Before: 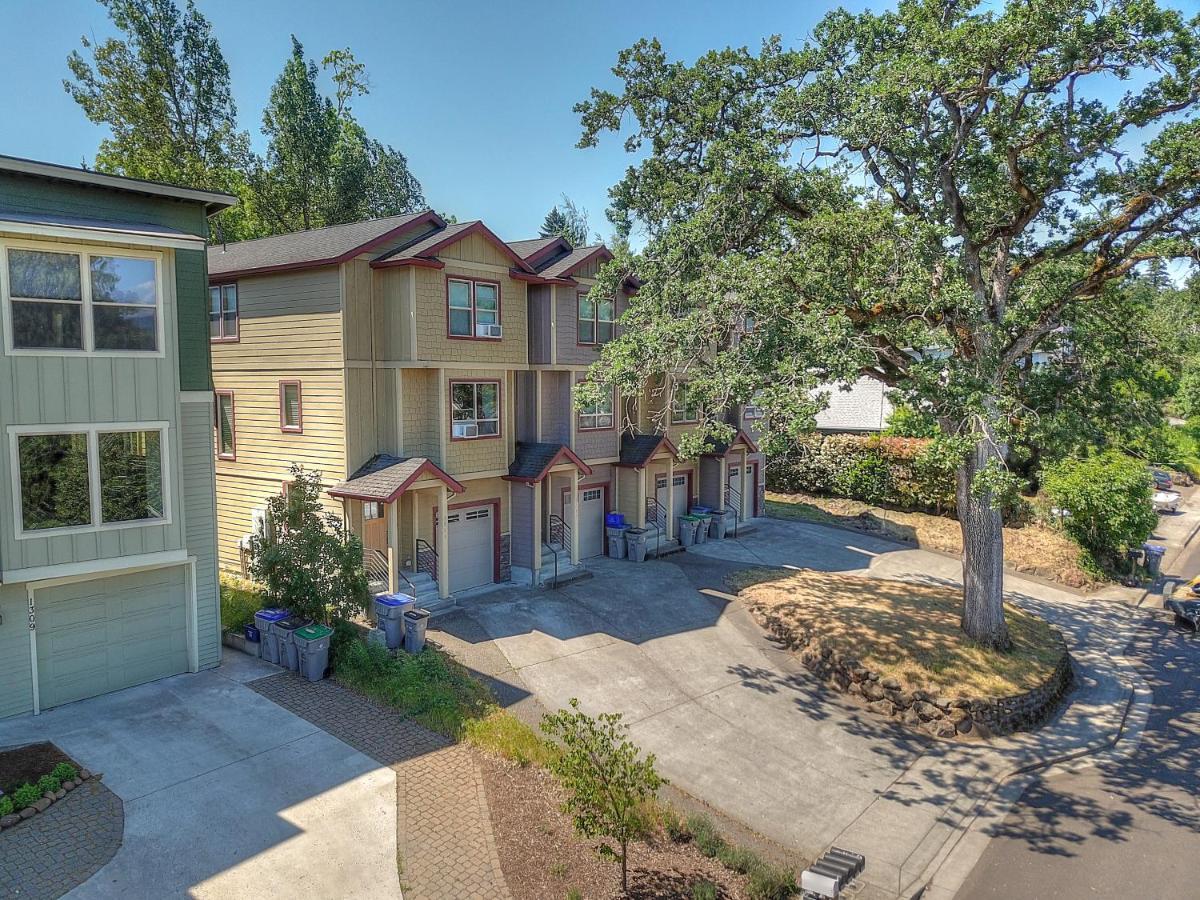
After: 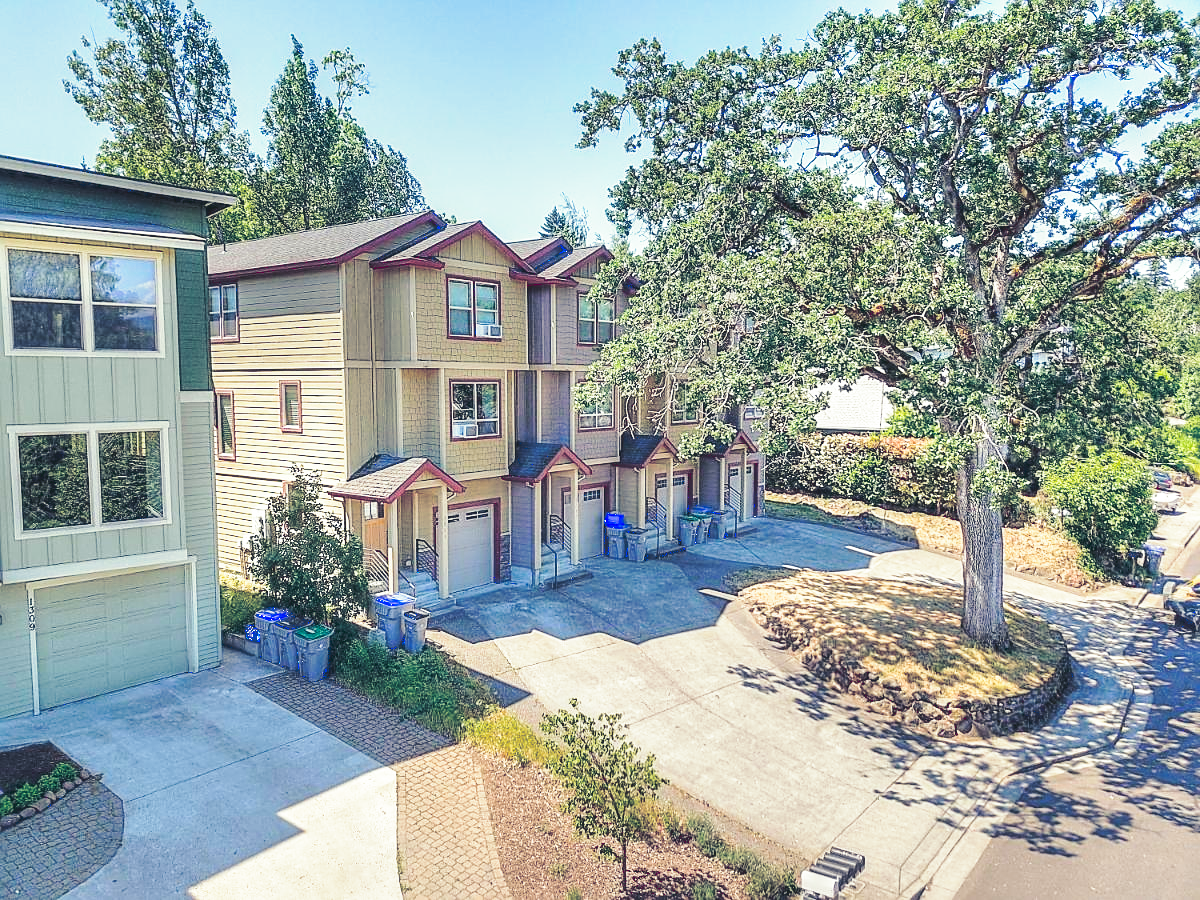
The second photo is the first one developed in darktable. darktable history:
sharpen: on, module defaults
base curve: curves: ch0 [(0, 0) (0.036, 0.037) (0.121, 0.228) (0.46, 0.76) (0.859, 0.983) (1, 1)], preserve colors none
tone curve #1: curves: ch0 [(0.14, 0) (1, 1)], color space Lab, linked channels, preserve colors none
tone curve "1": curves: ch0 [(0, 0.137) (1, 1)], color space Lab, linked channels, preserve colors none
split-toning: shadows › hue 230.4°
